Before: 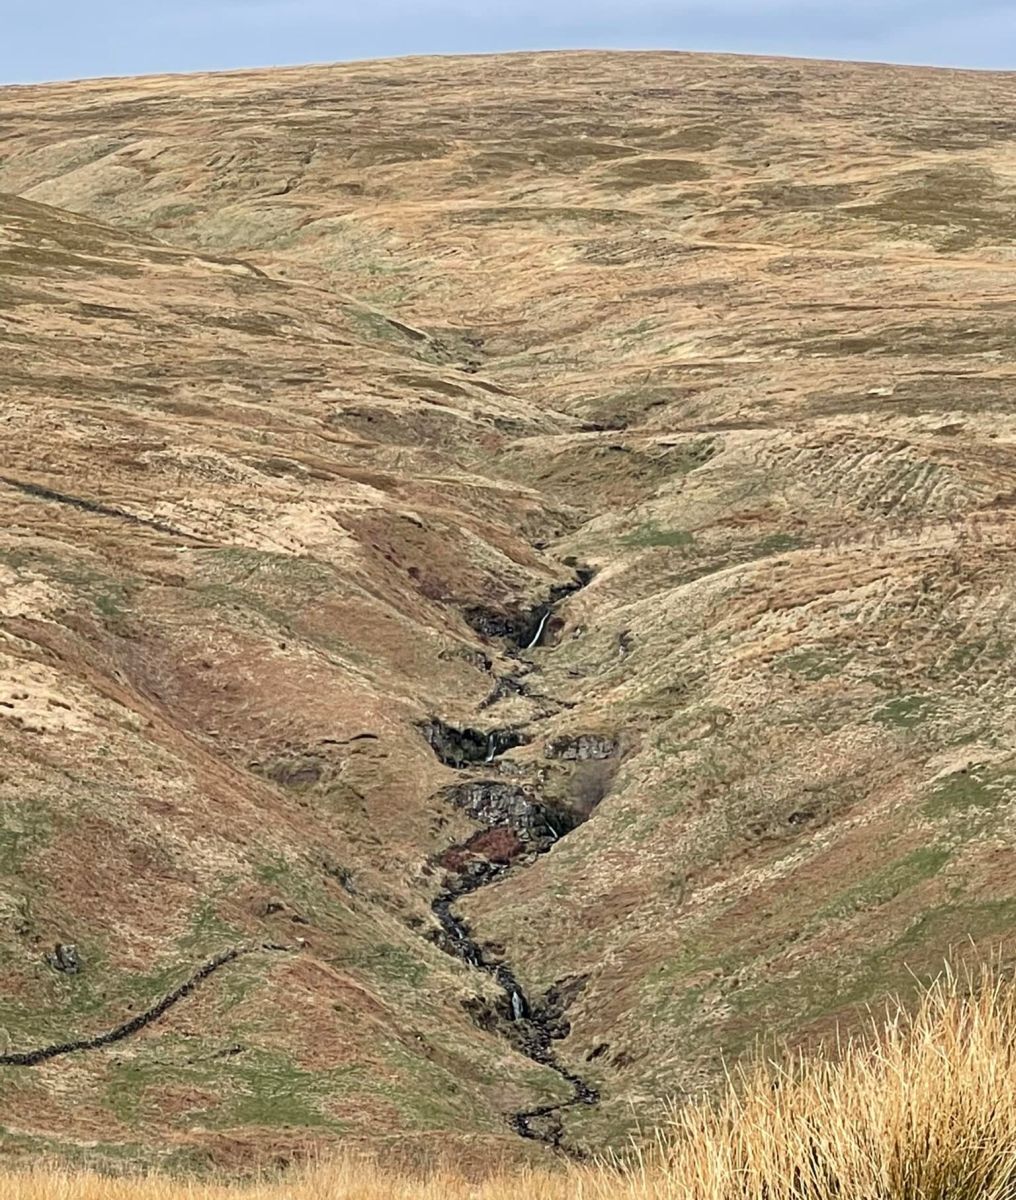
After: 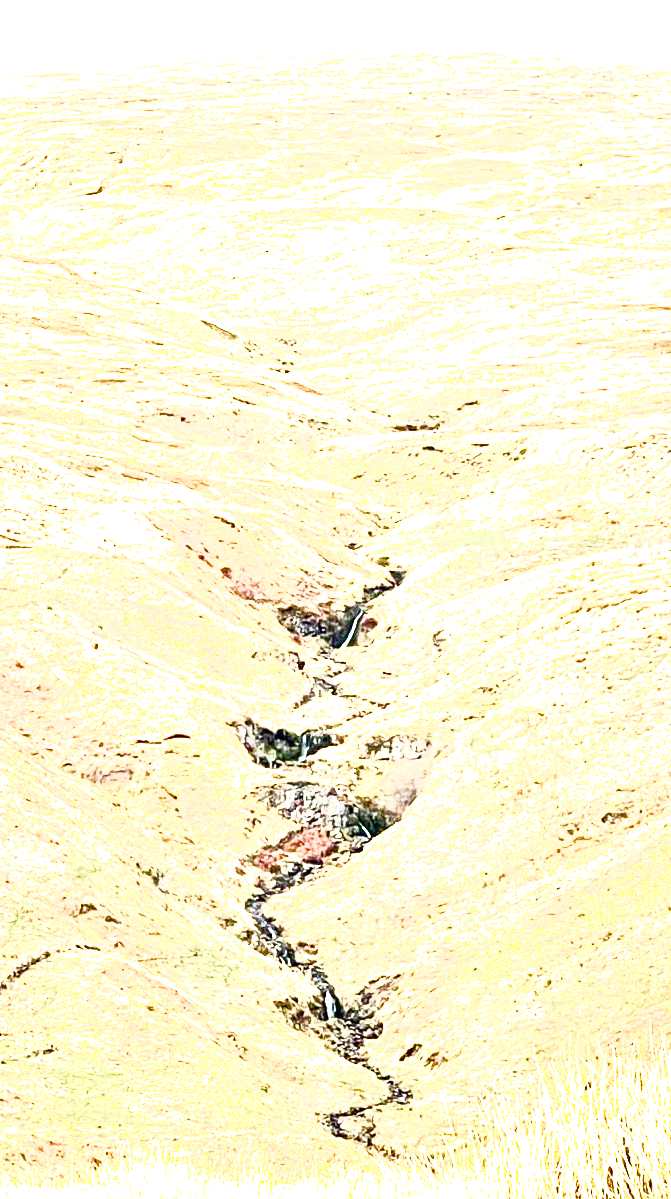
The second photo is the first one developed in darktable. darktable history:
crop and rotate: left 18.442%, right 15.508%
color balance rgb: perceptual saturation grading › global saturation 24.74%, perceptual saturation grading › highlights -51.22%, perceptual saturation grading › mid-tones 19.16%, perceptual saturation grading › shadows 60.98%, global vibrance 50%
exposure: exposure 2.207 EV, compensate highlight preservation false
shadows and highlights: shadows -62.32, white point adjustment -5.22, highlights 61.59
